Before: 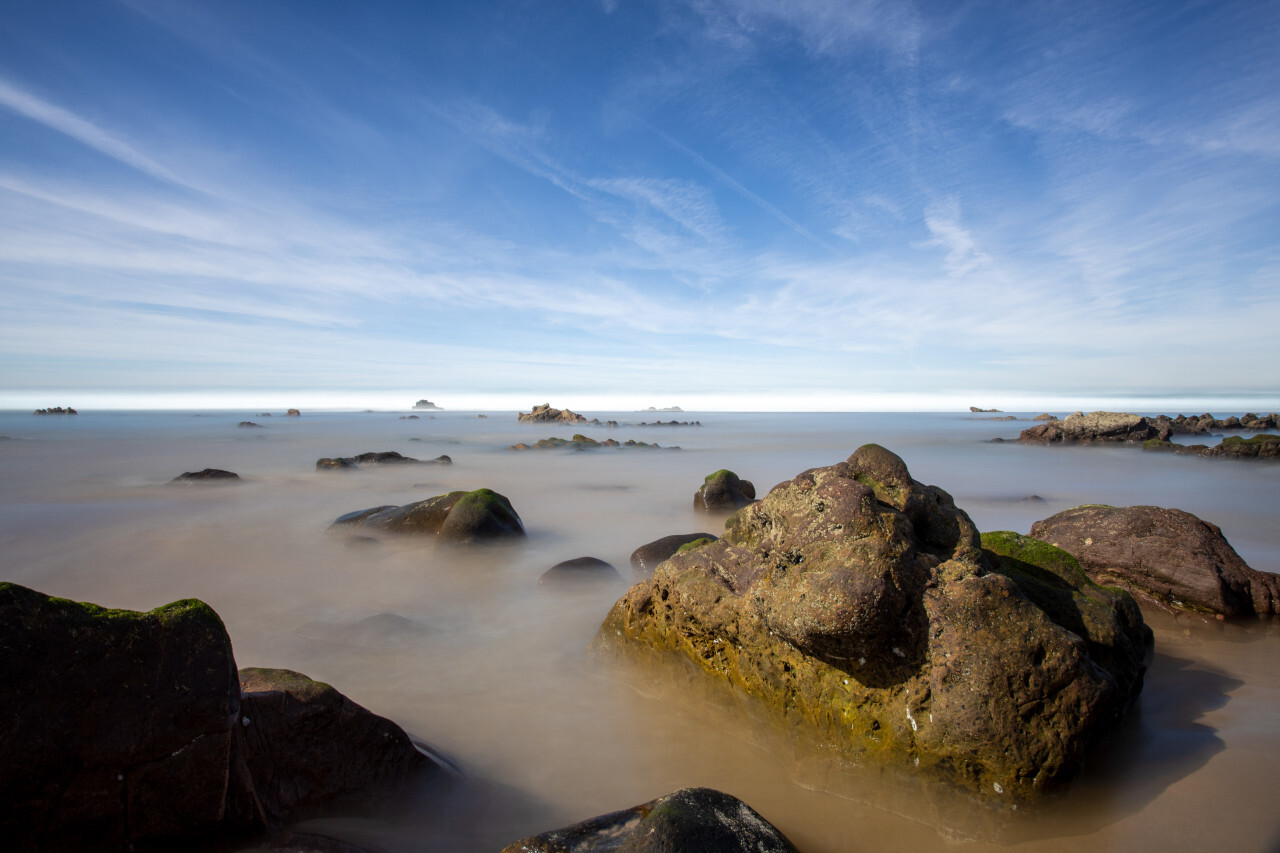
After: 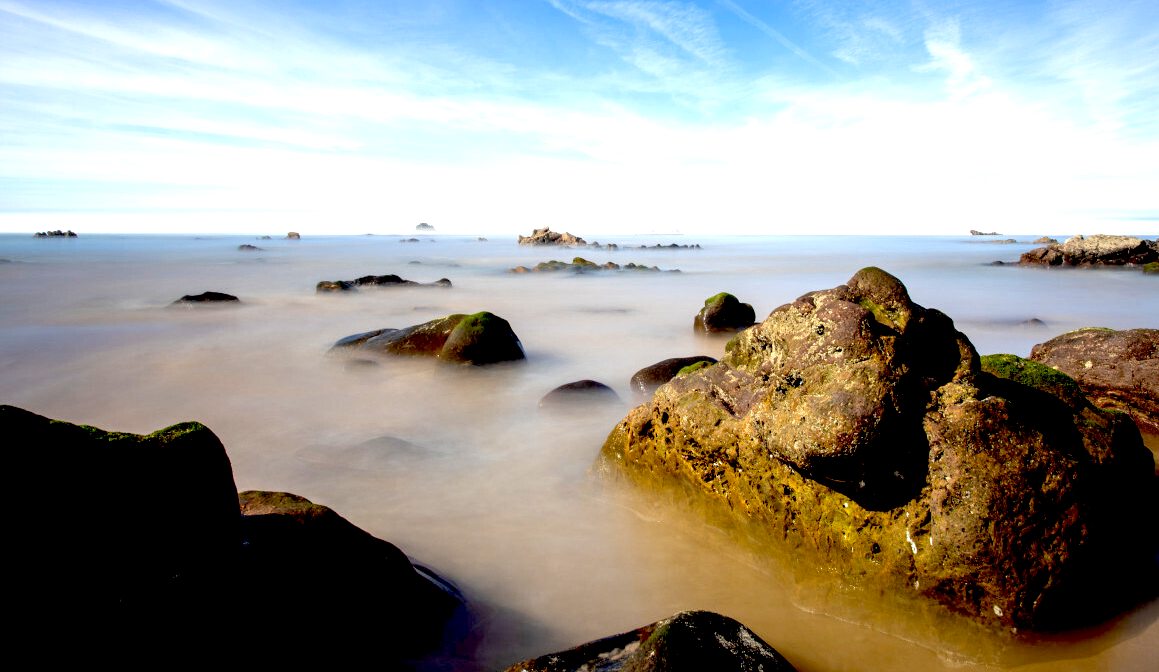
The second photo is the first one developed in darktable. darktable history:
crop: top 20.82%, right 9.448%, bottom 0.284%
exposure: black level correction 0.035, exposure 0.902 EV, compensate exposure bias true, compensate highlight preservation false
